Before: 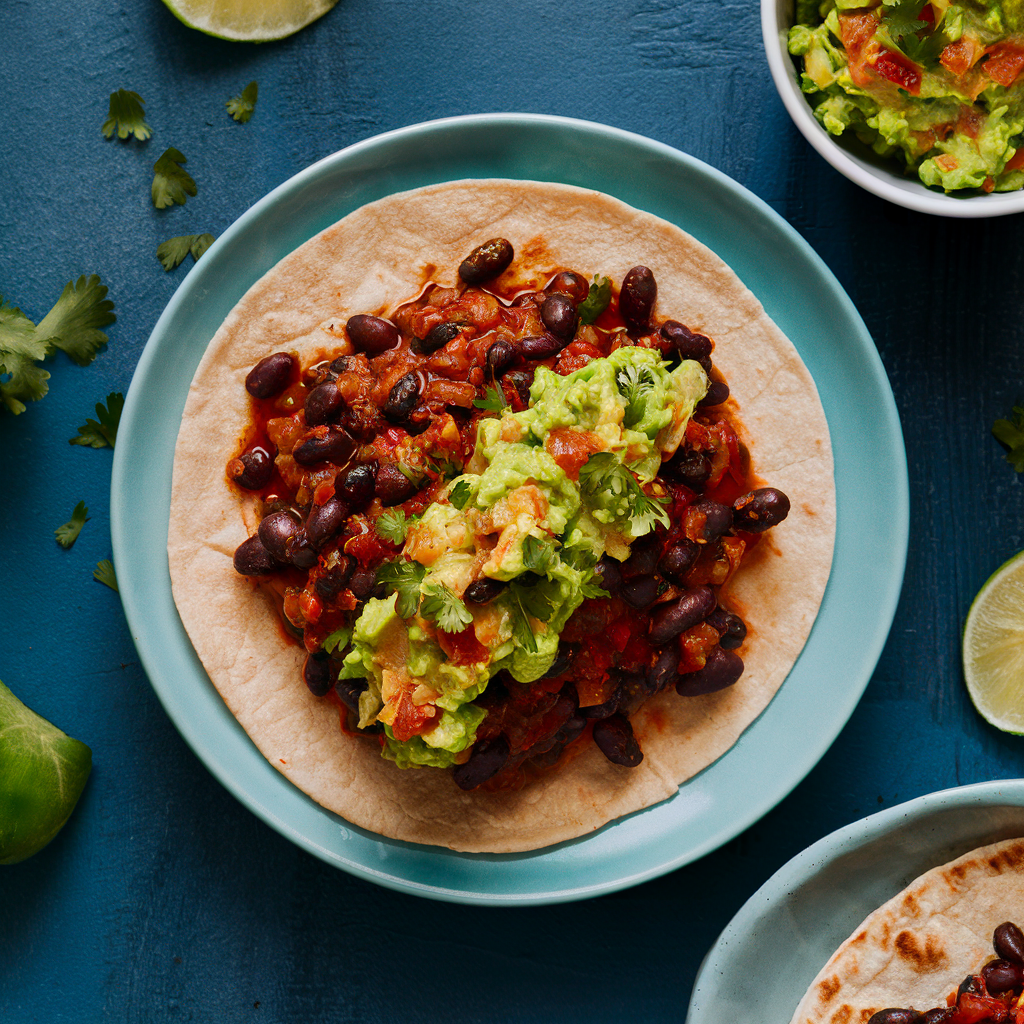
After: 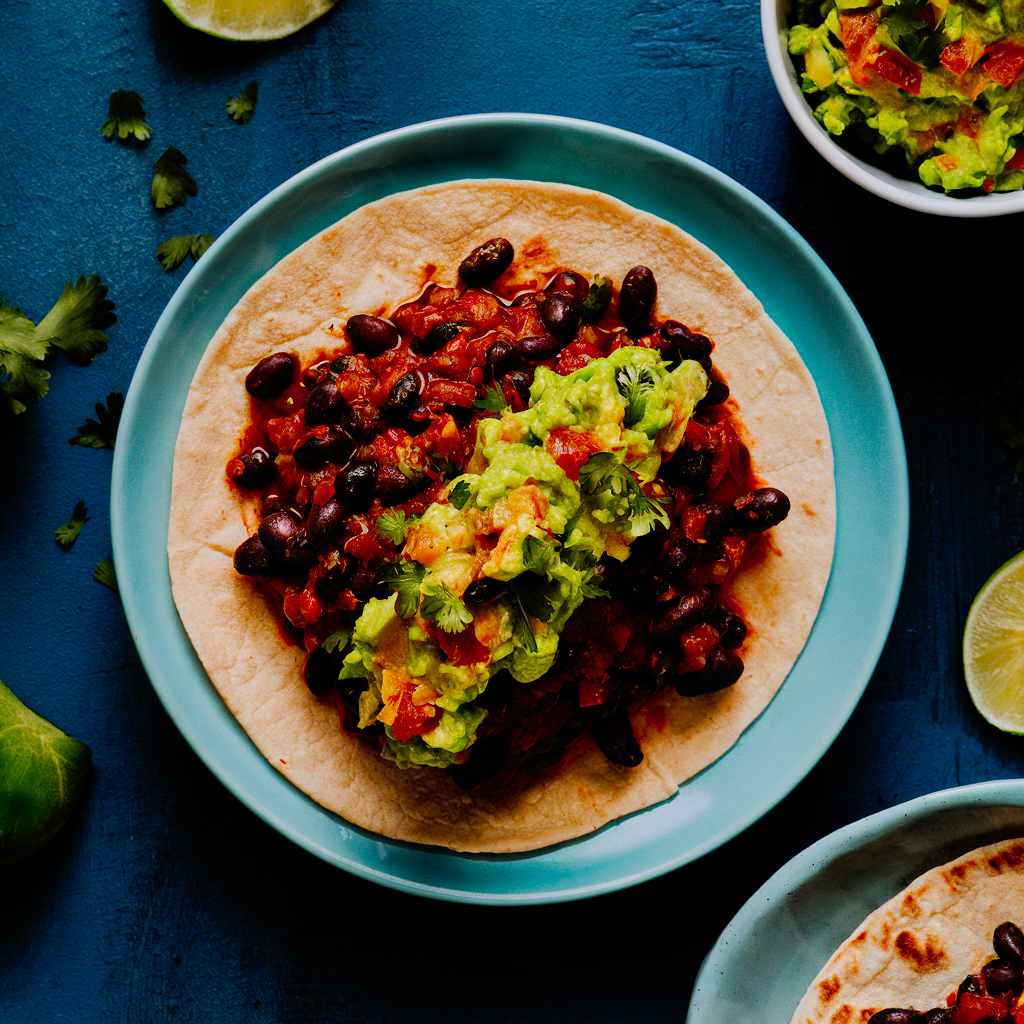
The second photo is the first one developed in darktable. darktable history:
tone curve: curves: ch0 [(0, 0) (0.003, 0.004) (0.011, 0.008) (0.025, 0.012) (0.044, 0.02) (0.069, 0.028) (0.1, 0.034) (0.136, 0.059) (0.177, 0.1) (0.224, 0.151) (0.277, 0.203) (0.335, 0.266) (0.399, 0.344) (0.468, 0.414) (0.543, 0.507) (0.623, 0.602) (0.709, 0.704) (0.801, 0.804) (0.898, 0.927) (1, 1)], preserve colors none
filmic rgb: black relative exposure -7.75 EV, white relative exposure 4.4 EV, threshold 3 EV, target black luminance 0%, hardness 3.76, latitude 50.51%, contrast 1.074, highlights saturation mix 10%, shadows ↔ highlights balance -0.22%, color science v4 (2020), enable highlight reconstruction true
color zones: curves: ch0 [(0, 0.5) (0.143, 0.52) (0.286, 0.5) (0.429, 0.5) (0.571, 0.5) (0.714, 0.5) (0.857, 0.5) (1, 0.5)]; ch1 [(0, 0.489) (0.155, 0.45) (0.286, 0.466) (0.429, 0.5) (0.571, 0.5) (0.714, 0.5) (0.857, 0.5) (1, 0.489)]
